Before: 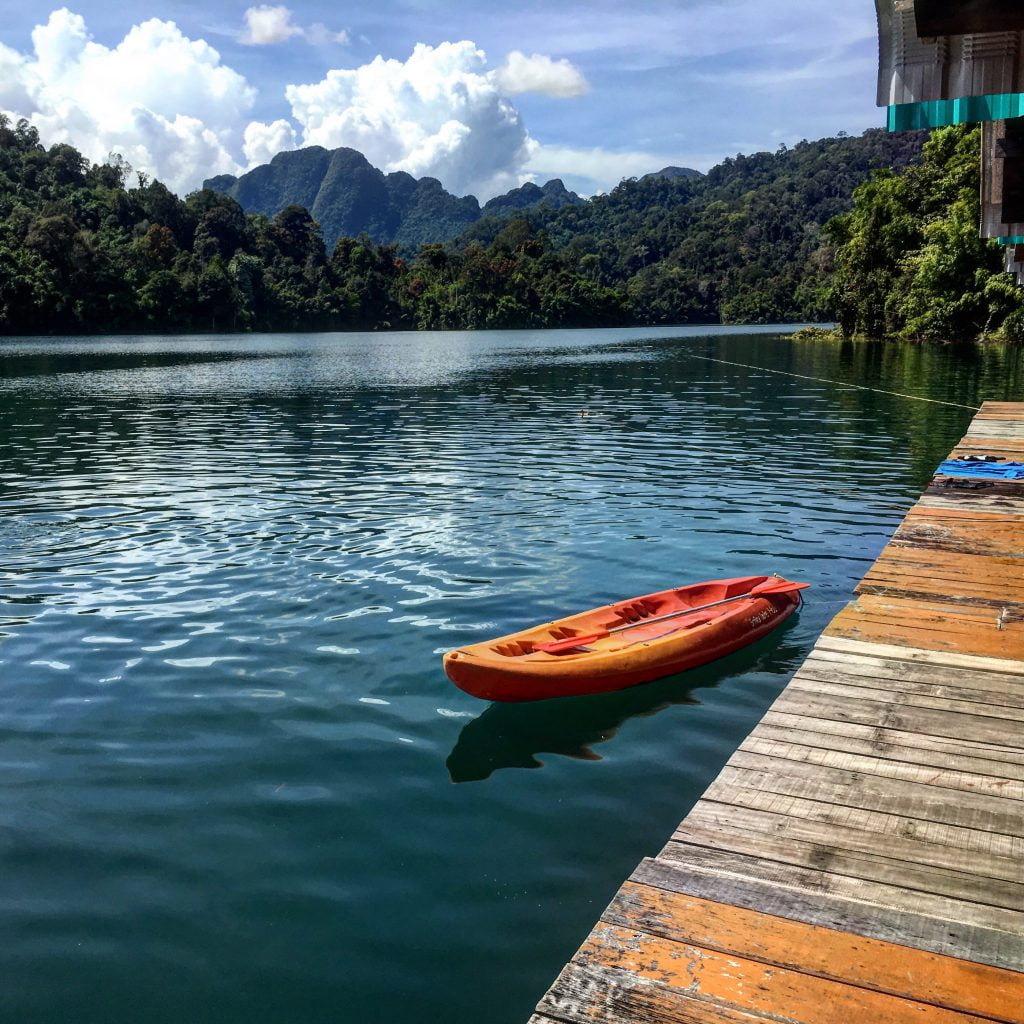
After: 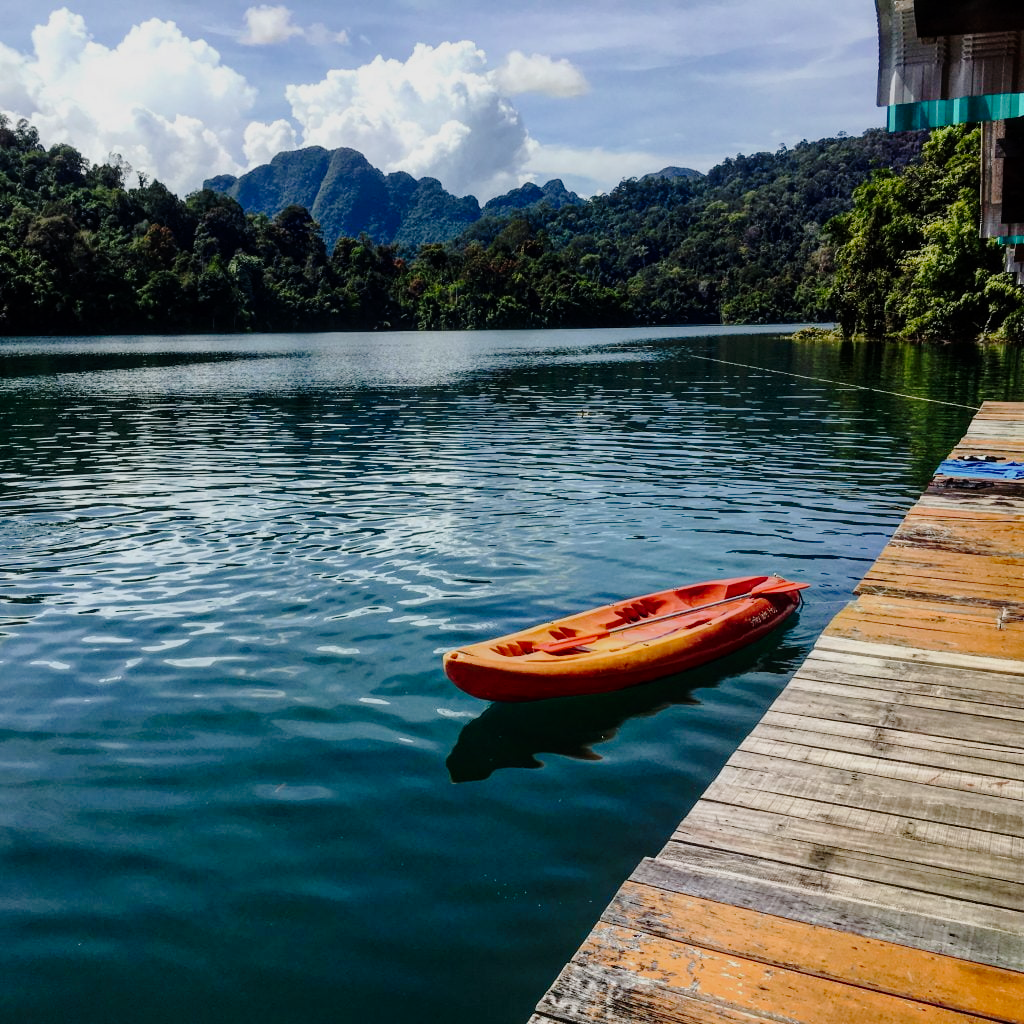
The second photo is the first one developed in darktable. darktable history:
tone curve: curves: ch0 [(0, 0) (0.003, 0.002) (0.011, 0.007) (0.025, 0.016) (0.044, 0.027) (0.069, 0.045) (0.1, 0.077) (0.136, 0.114) (0.177, 0.166) (0.224, 0.241) (0.277, 0.328) (0.335, 0.413) (0.399, 0.498) (0.468, 0.572) (0.543, 0.638) (0.623, 0.711) (0.709, 0.786) (0.801, 0.853) (0.898, 0.929) (1, 1)], preserve colors none
exposure: exposure -0.493 EV, compensate highlight preservation false
